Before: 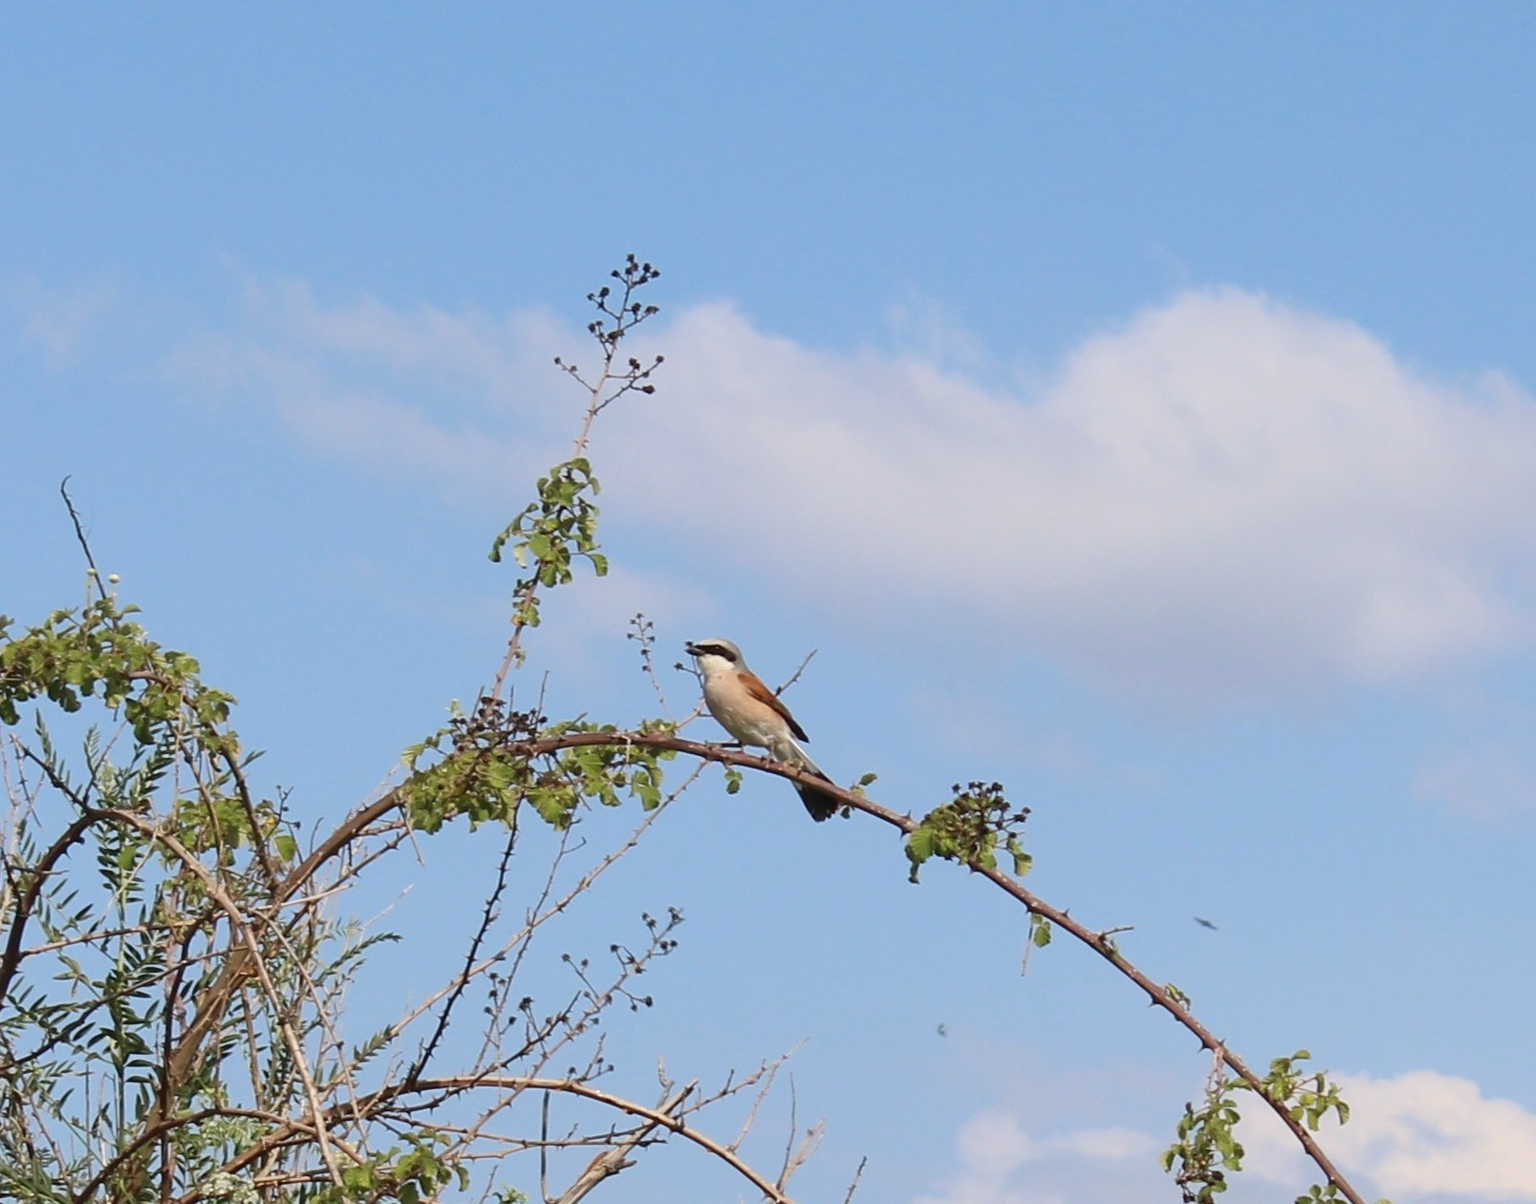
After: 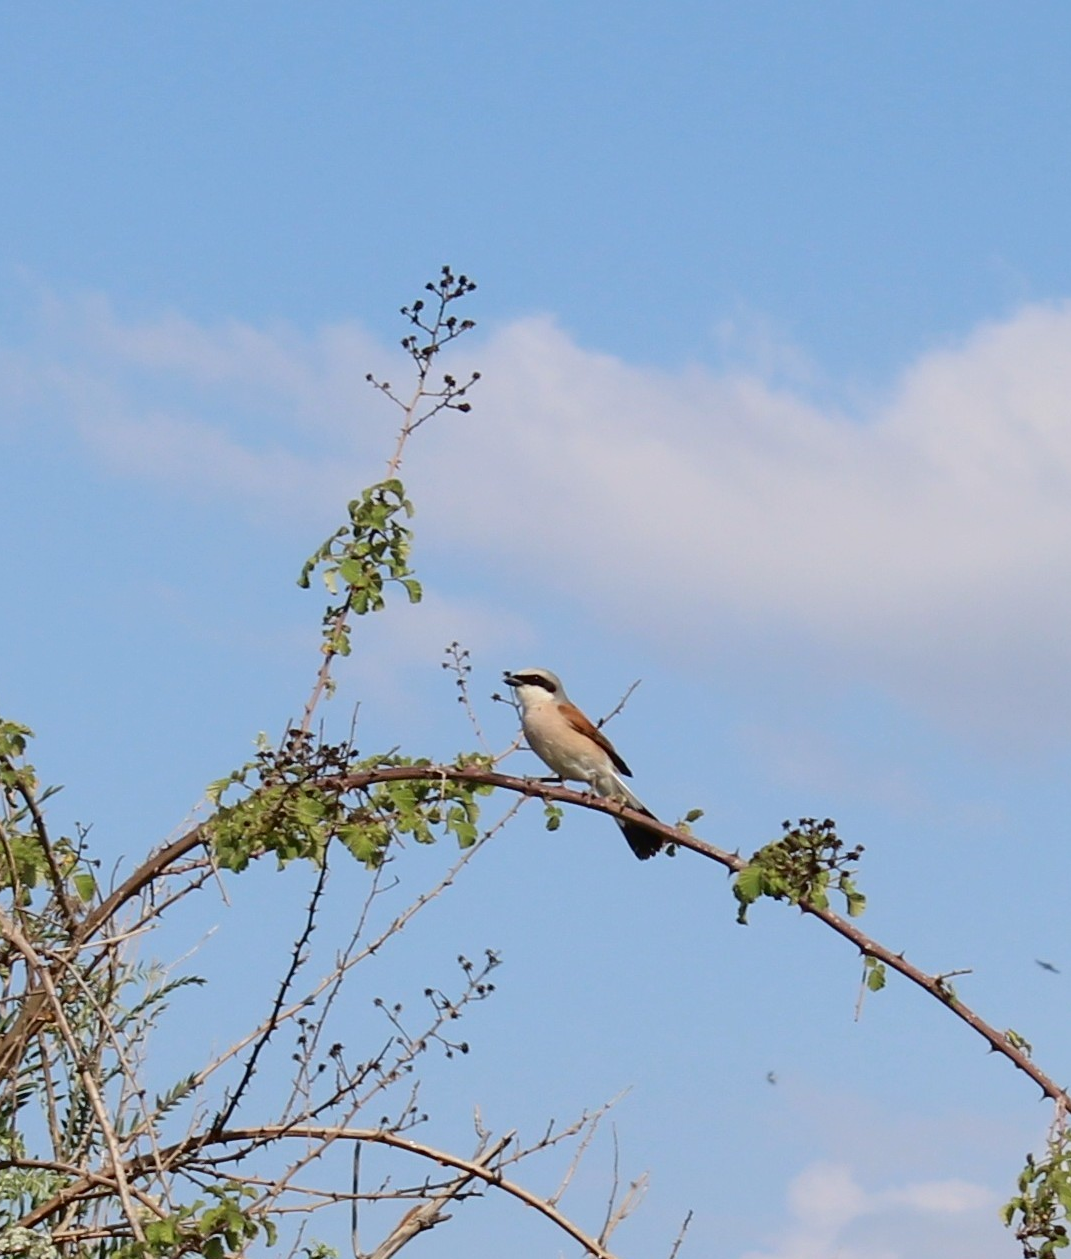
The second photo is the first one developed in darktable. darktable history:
crop and rotate: left 13.368%, right 19.97%
tone curve: curves: ch0 [(0, 0) (0.003, 0.008) (0.011, 0.01) (0.025, 0.012) (0.044, 0.023) (0.069, 0.033) (0.1, 0.046) (0.136, 0.075) (0.177, 0.116) (0.224, 0.171) (0.277, 0.235) (0.335, 0.312) (0.399, 0.397) (0.468, 0.466) (0.543, 0.54) (0.623, 0.62) (0.709, 0.701) (0.801, 0.782) (0.898, 0.877) (1, 1)], color space Lab, independent channels, preserve colors none
